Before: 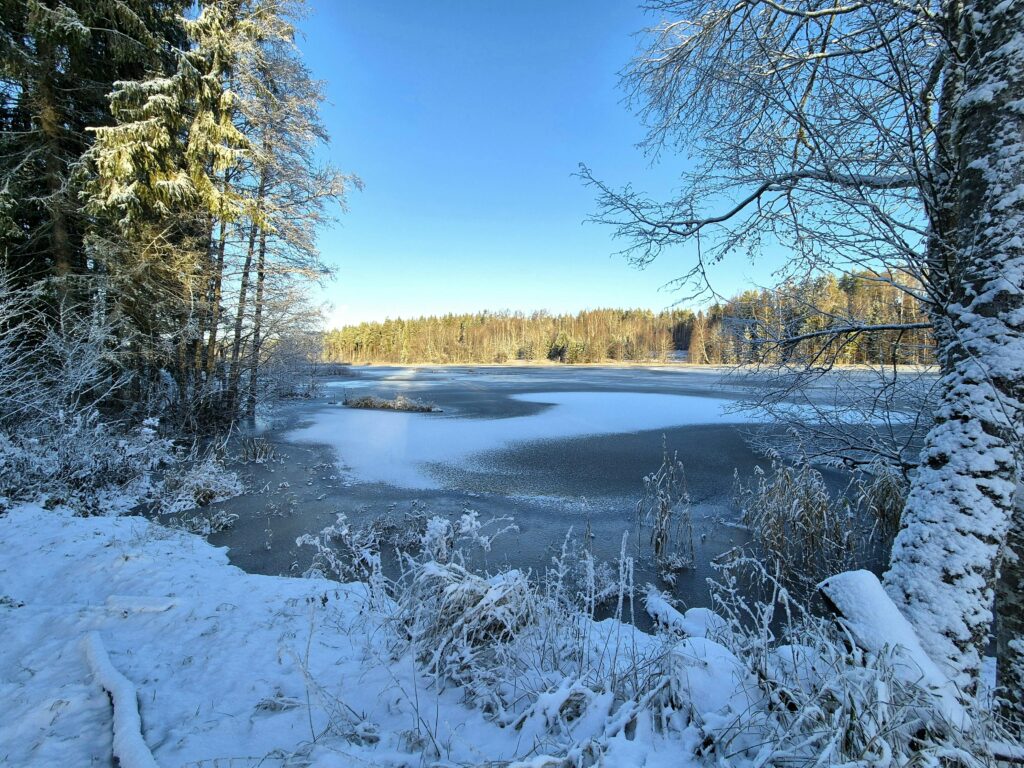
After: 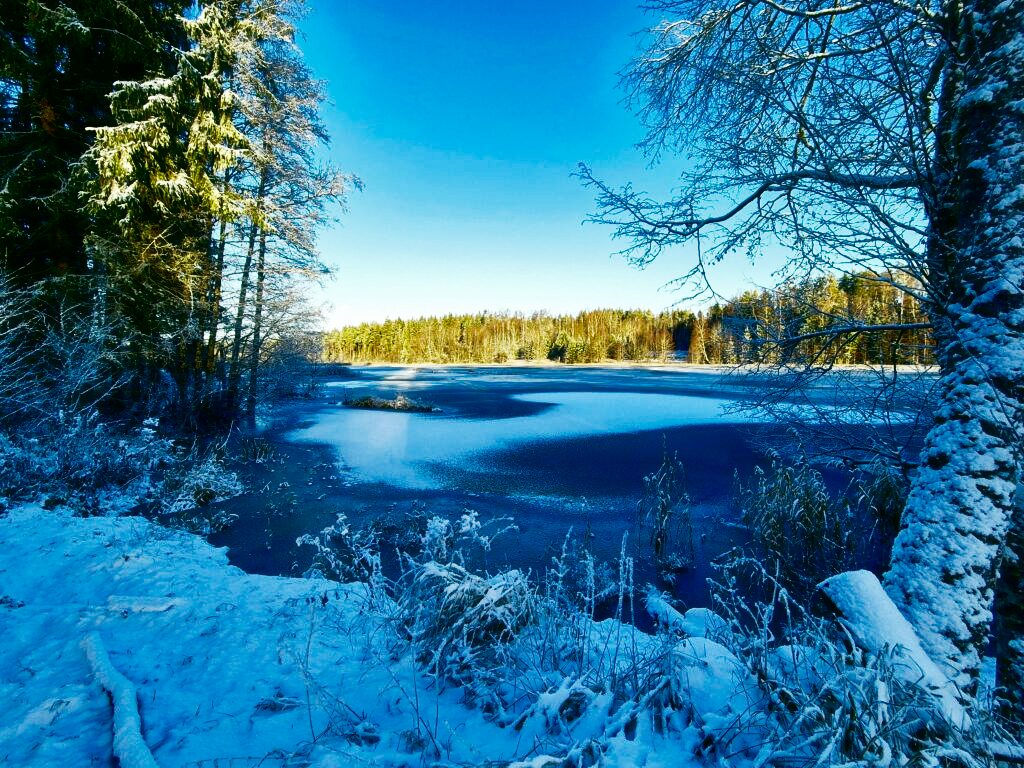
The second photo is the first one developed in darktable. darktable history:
contrast brightness saturation: brightness -0.981, saturation 0.991
tone equalizer: on, module defaults
base curve: curves: ch0 [(0, 0) (0.028, 0.03) (0.121, 0.232) (0.46, 0.748) (0.859, 0.968) (1, 1)], preserve colors none
haze removal: strength -0.112, compatibility mode true, adaptive false
